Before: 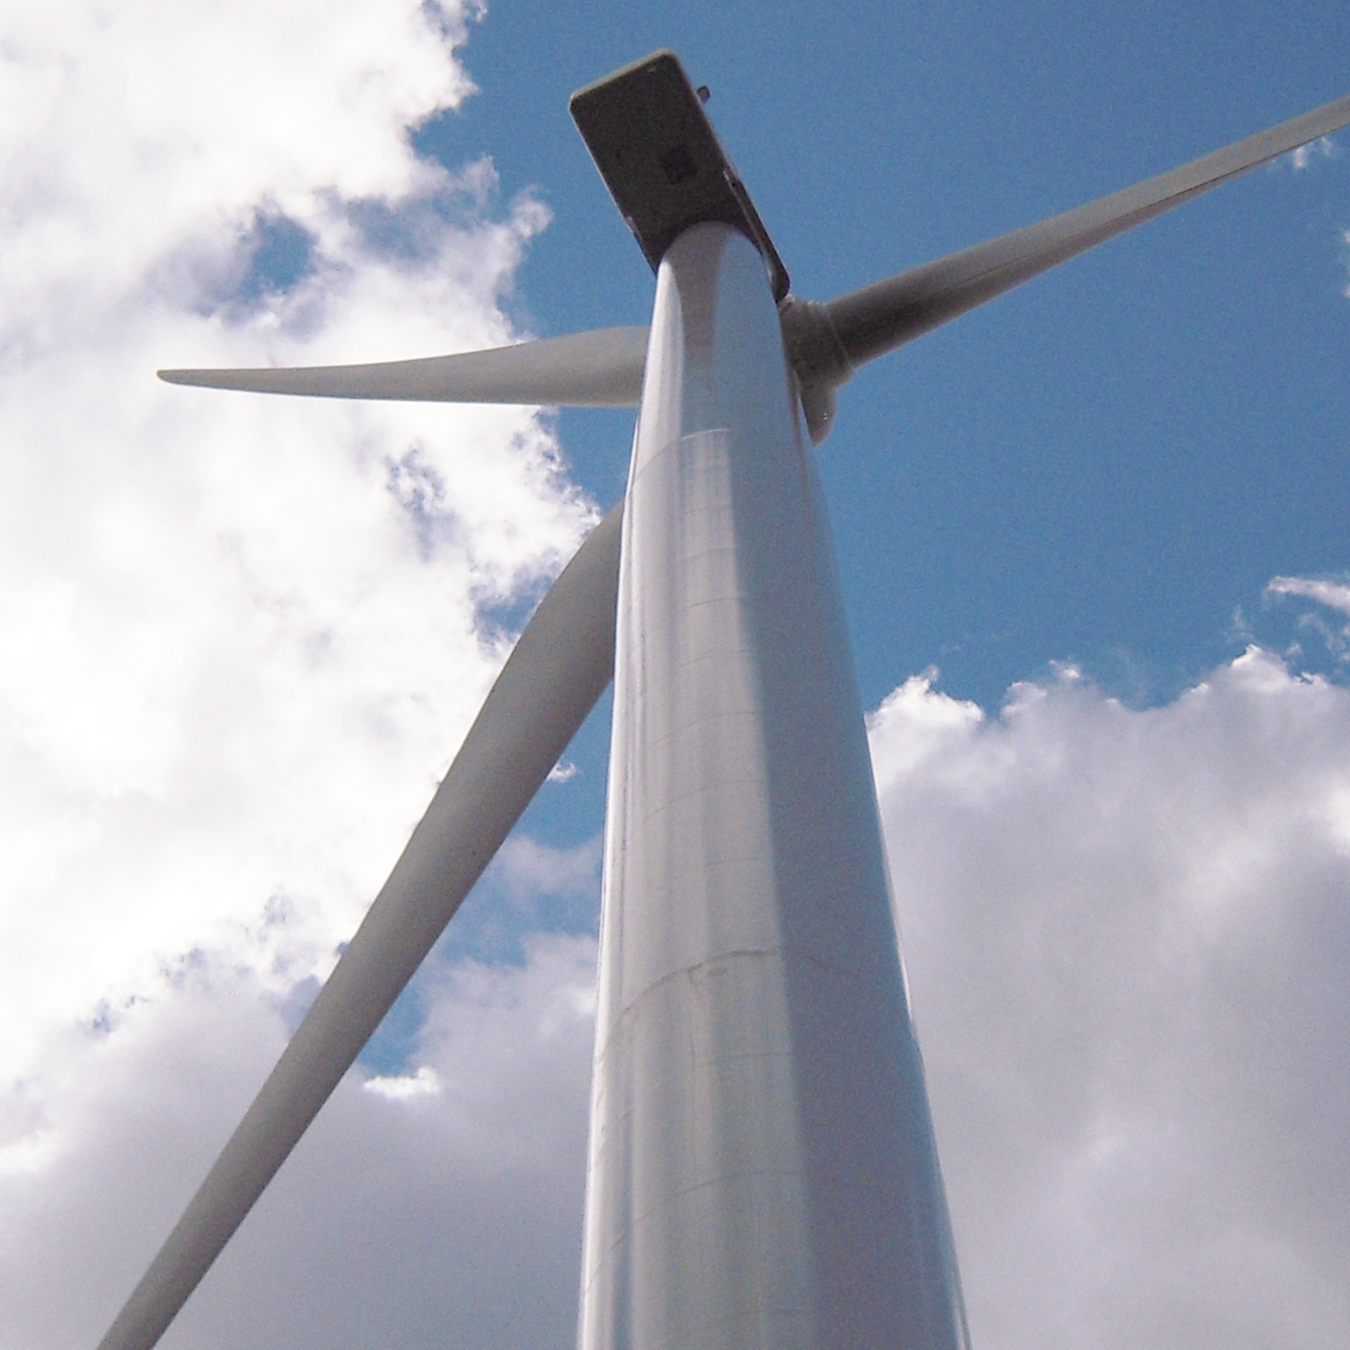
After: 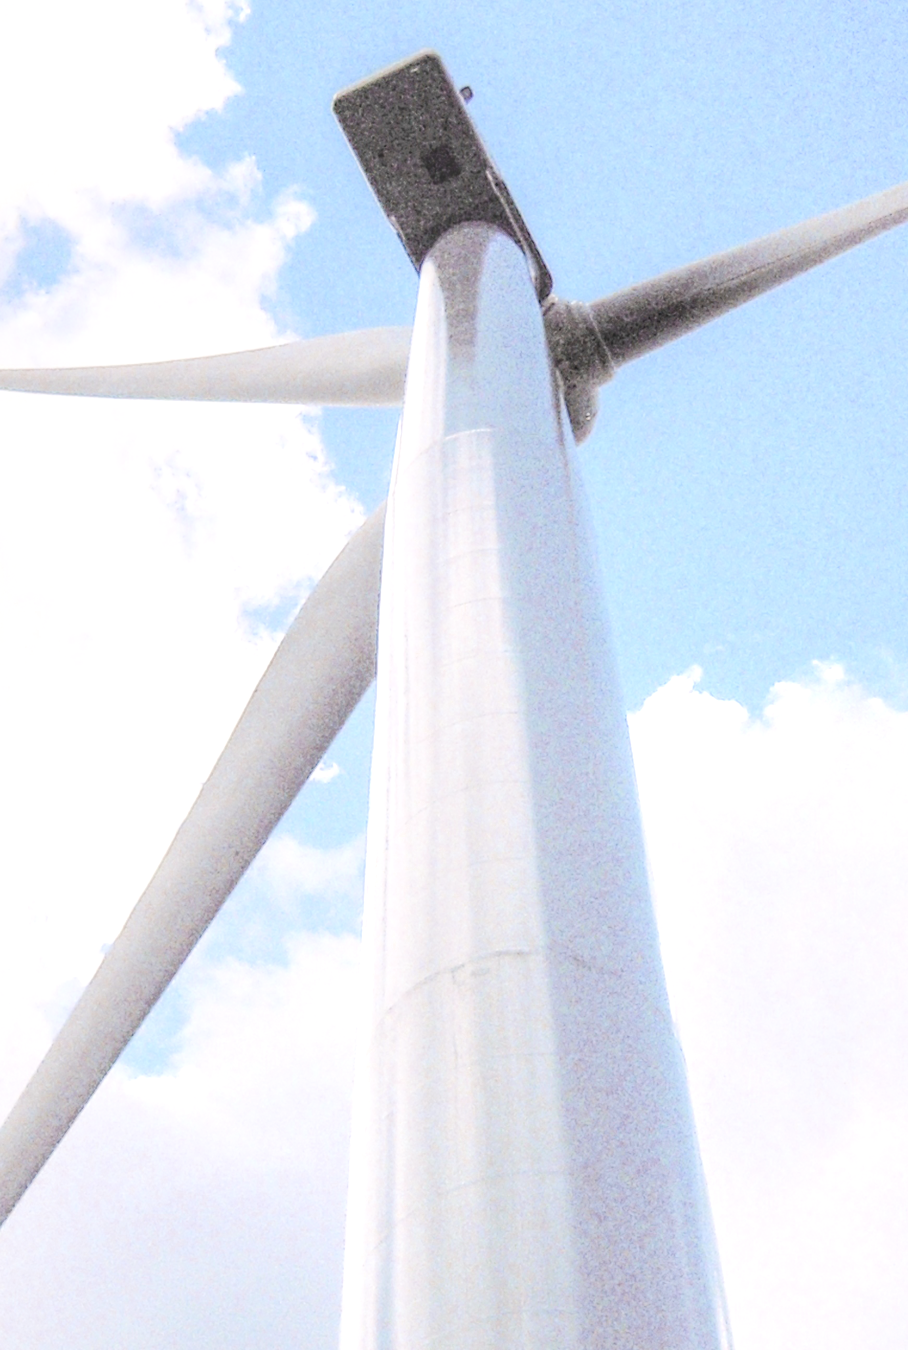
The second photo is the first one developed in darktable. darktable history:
filmic rgb: black relative exposure -7.09 EV, white relative exposure 5.34 EV, hardness 3.03
crop and rotate: left 17.603%, right 15.097%
exposure: black level correction 0, exposure 1 EV, compensate highlight preservation false
color zones: curves: ch0 [(0, 0.5) (0.125, 0.4) (0.25, 0.5) (0.375, 0.4) (0.5, 0.4) (0.625, 0.6) (0.75, 0.6) (0.875, 0.5)]; ch1 [(0, 0.4) (0.125, 0.5) (0.25, 0.4) (0.375, 0.4) (0.5, 0.4) (0.625, 0.4) (0.75, 0.5) (0.875, 0.4)]; ch2 [(0, 0.6) (0.125, 0.5) (0.25, 0.5) (0.375, 0.6) (0.5, 0.6) (0.625, 0.5) (0.75, 0.5) (0.875, 0.5)]
contrast brightness saturation: contrast 0.28
tone equalizer: -8 EV -0.714 EV, -7 EV -0.714 EV, -6 EV -0.568 EV, -5 EV -0.403 EV, -3 EV 0.379 EV, -2 EV 0.6 EV, -1 EV 0.685 EV, +0 EV 0.75 EV
local contrast: highlights 20%, shadows 30%, detail 199%, midtone range 0.2
tone curve: curves: ch0 [(0, 0.008) (0.083, 0.073) (0.28, 0.286) (0.528, 0.559) (0.961, 0.966) (1, 1)], color space Lab, independent channels, preserve colors none
